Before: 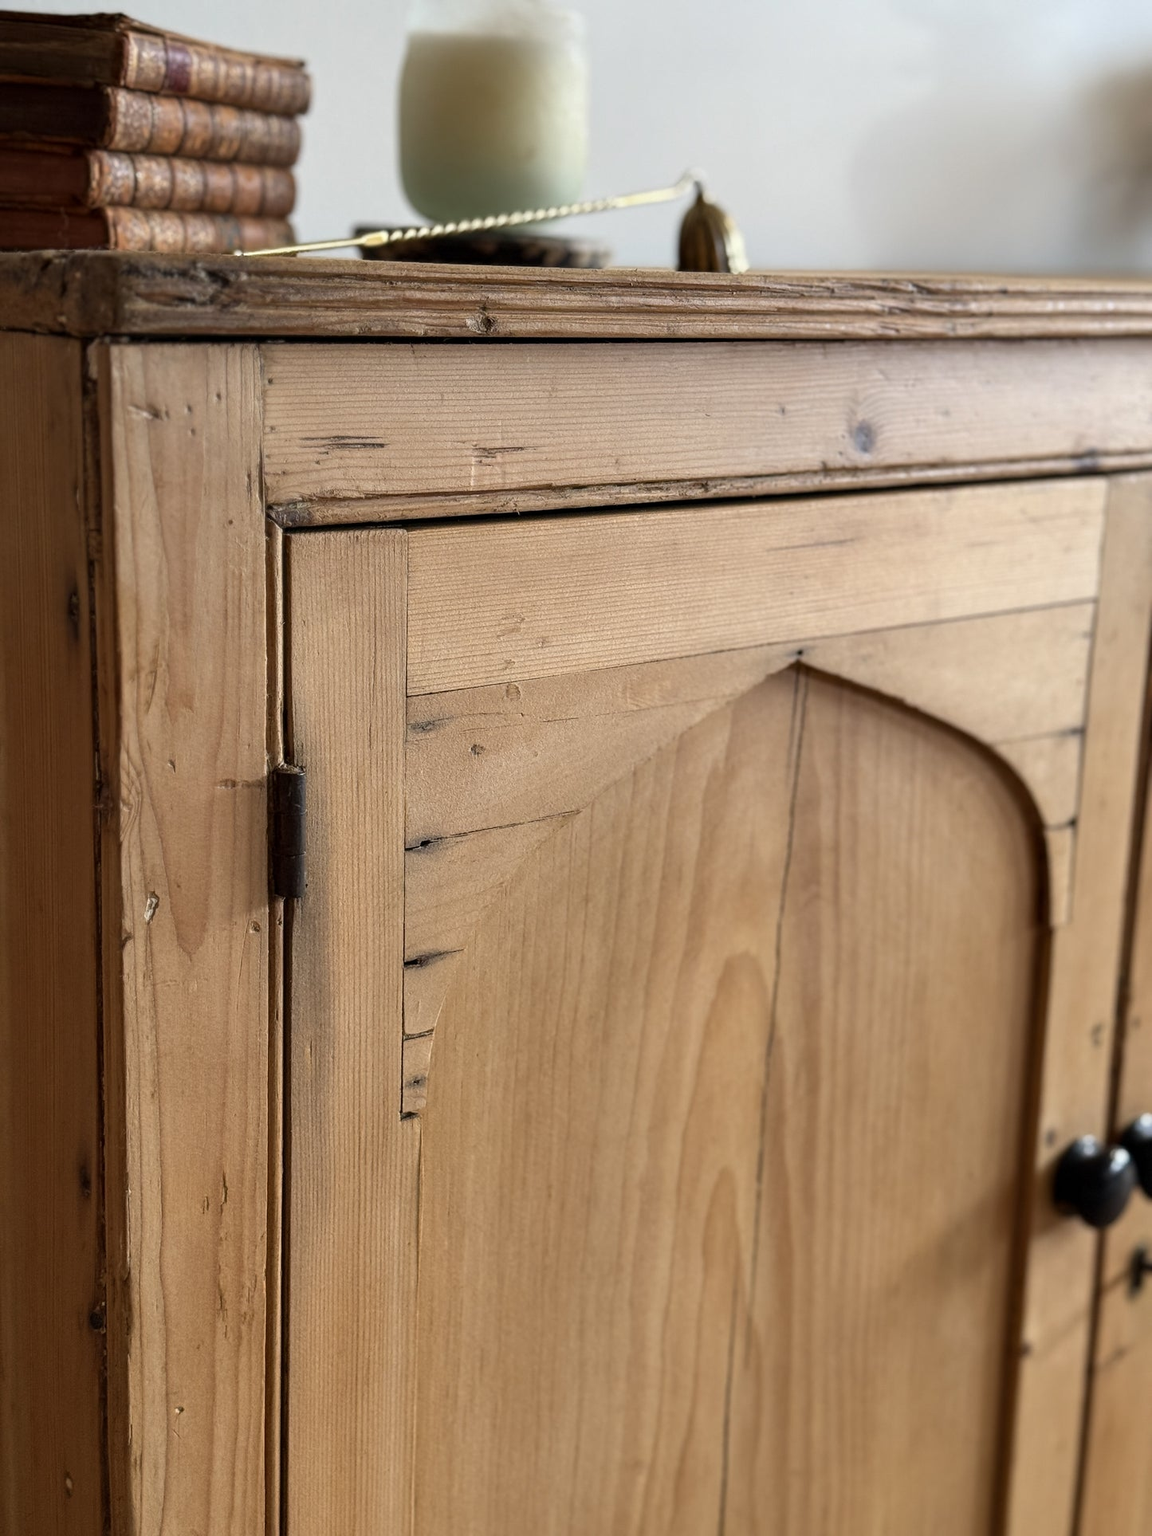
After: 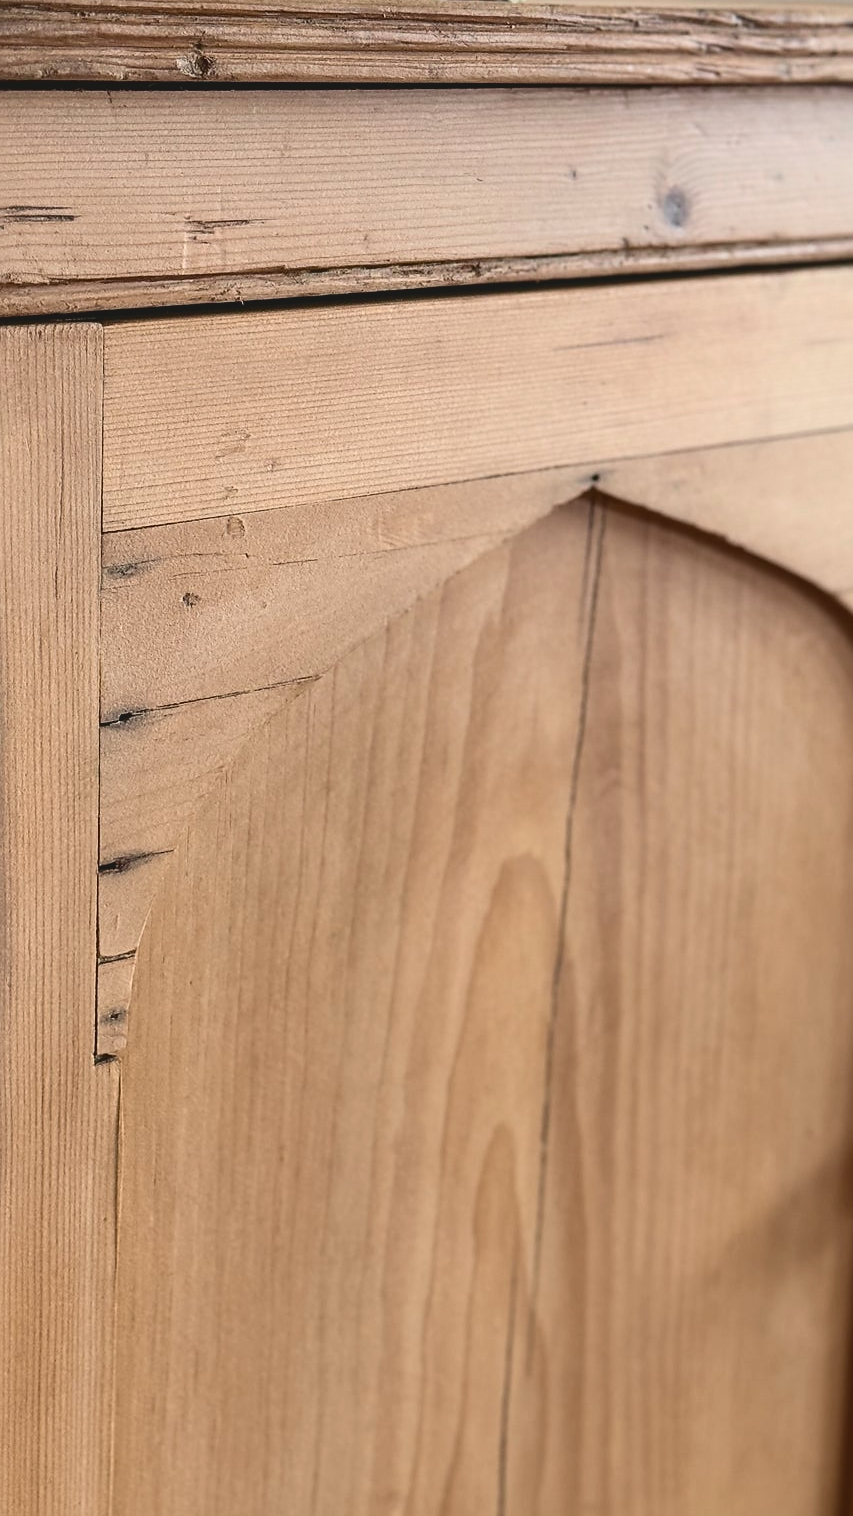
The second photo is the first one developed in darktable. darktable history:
tone curve: curves: ch0 [(0, 0.087) (0.175, 0.178) (0.466, 0.498) (0.715, 0.764) (1, 0.961)]; ch1 [(0, 0) (0.437, 0.398) (0.476, 0.466) (0.505, 0.505) (0.534, 0.544) (0.612, 0.605) (0.641, 0.643) (1, 1)]; ch2 [(0, 0) (0.359, 0.379) (0.427, 0.453) (0.489, 0.495) (0.531, 0.534) (0.579, 0.579) (1, 1)], color space Lab, independent channels, preserve colors none
crop and rotate: left 28.256%, top 17.734%, right 12.656%, bottom 3.573%
sharpen: radius 1.864, amount 0.398, threshold 1.271
